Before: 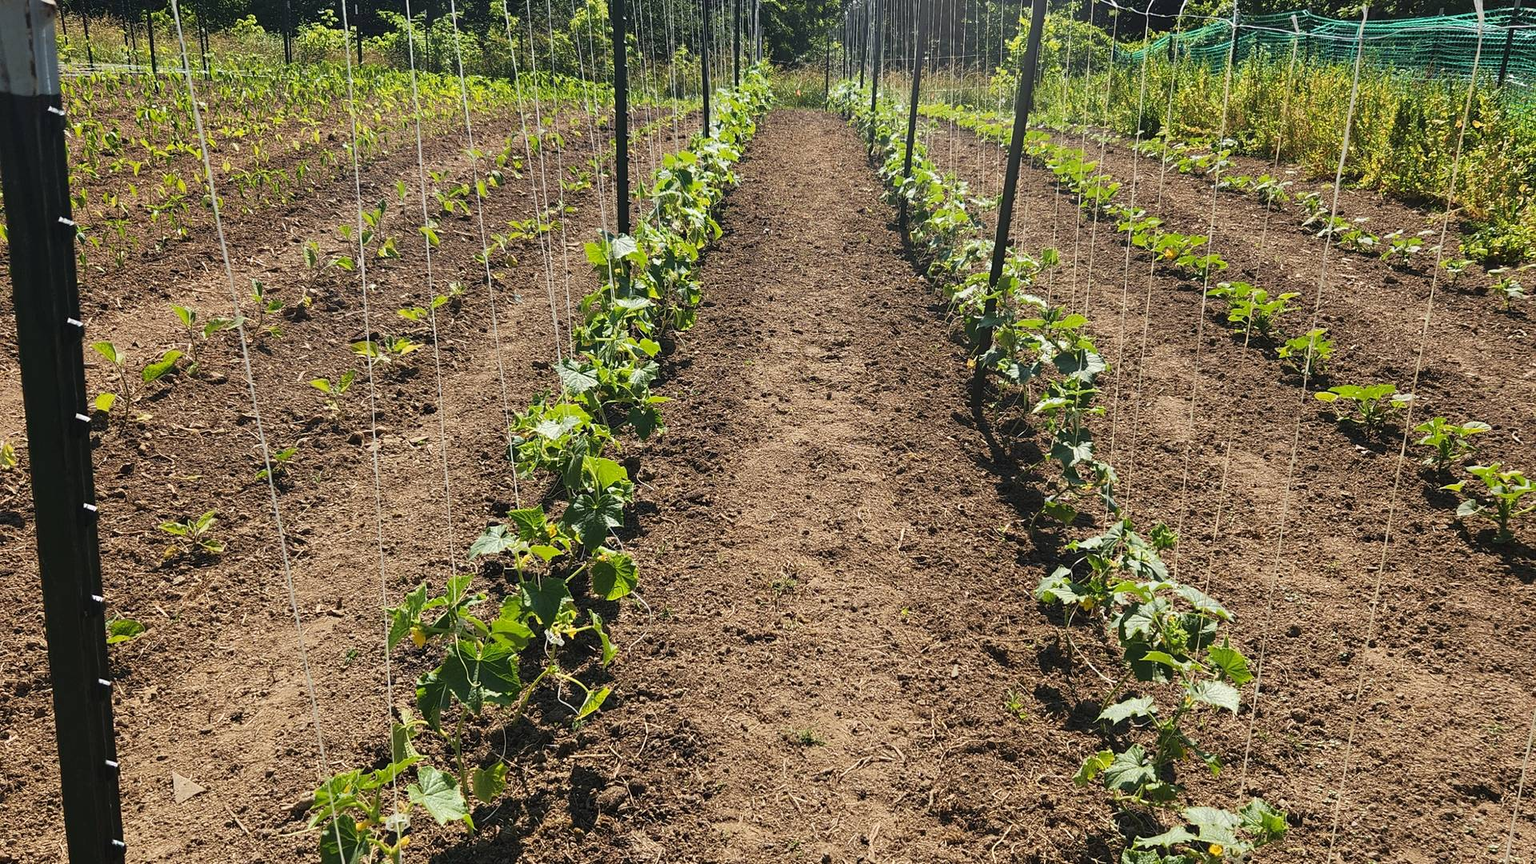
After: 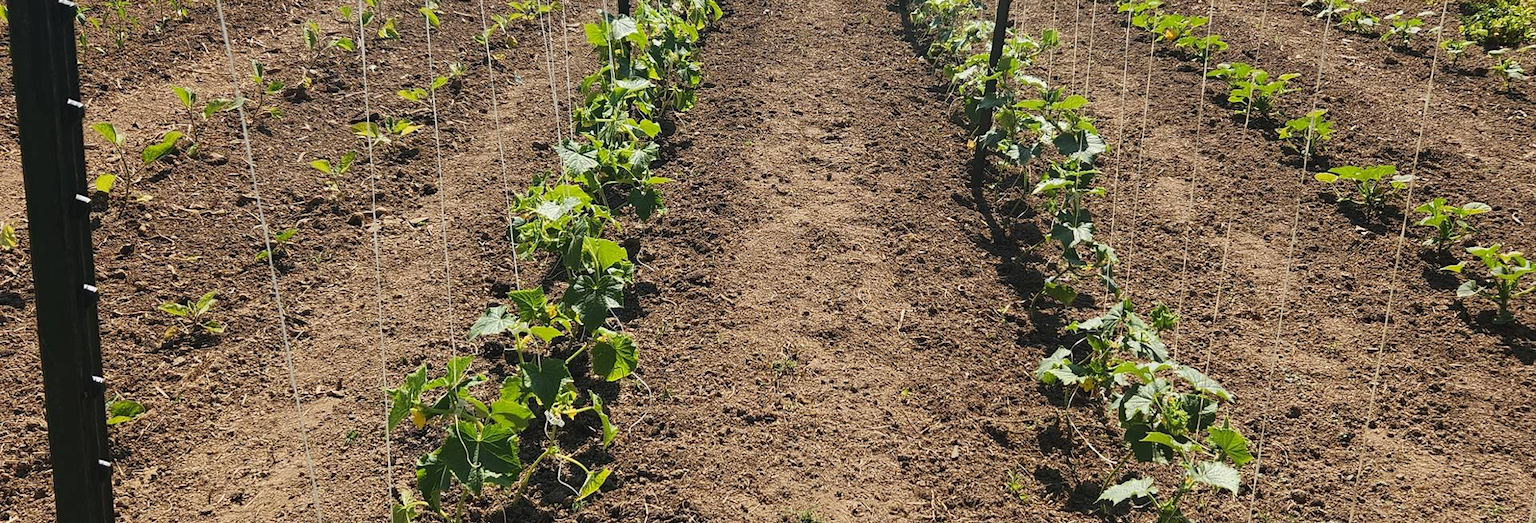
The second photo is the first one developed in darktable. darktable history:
crop and rotate: top 25.375%, bottom 14.007%
tone equalizer: -7 EV 0.202 EV, -6 EV 0.1 EV, -5 EV 0.103 EV, -4 EV 0.047 EV, -2 EV -0.041 EV, -1 EV -0.045 EV, +0 EV -0.06 EV
